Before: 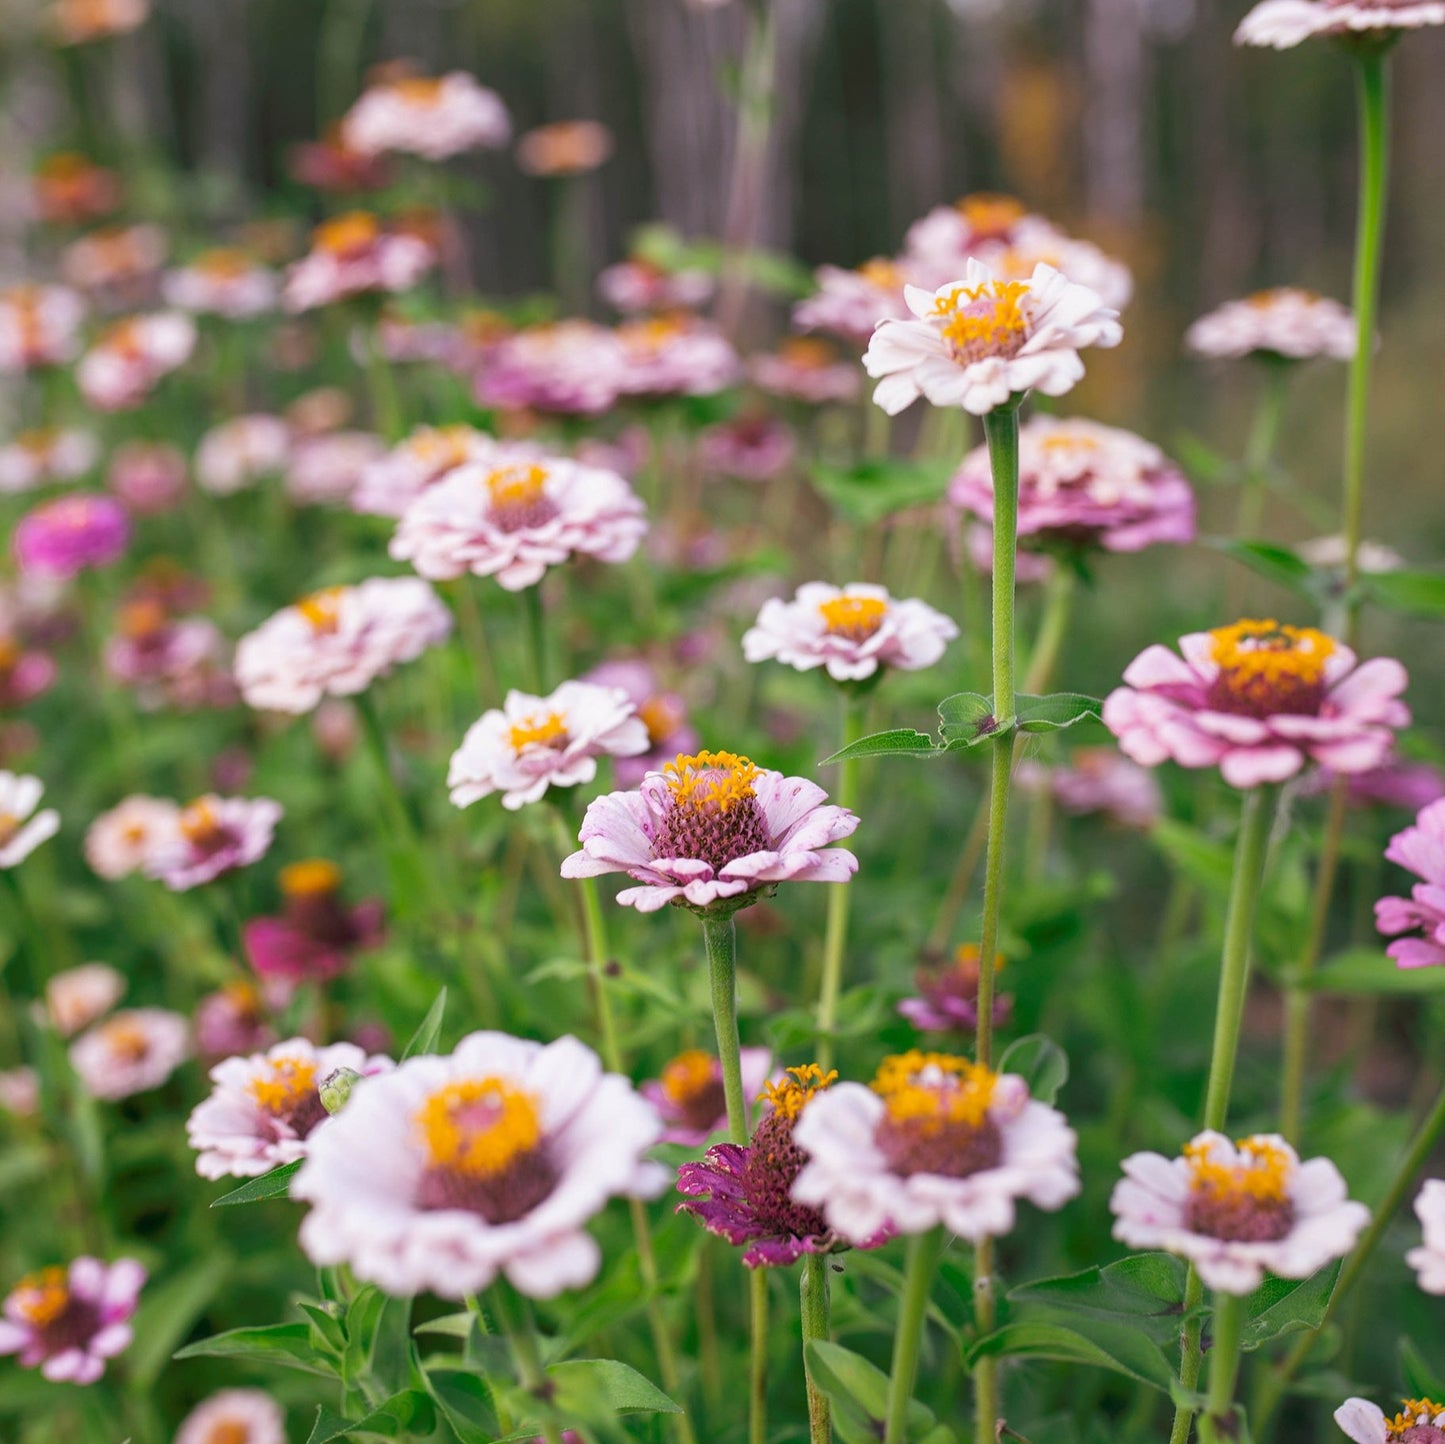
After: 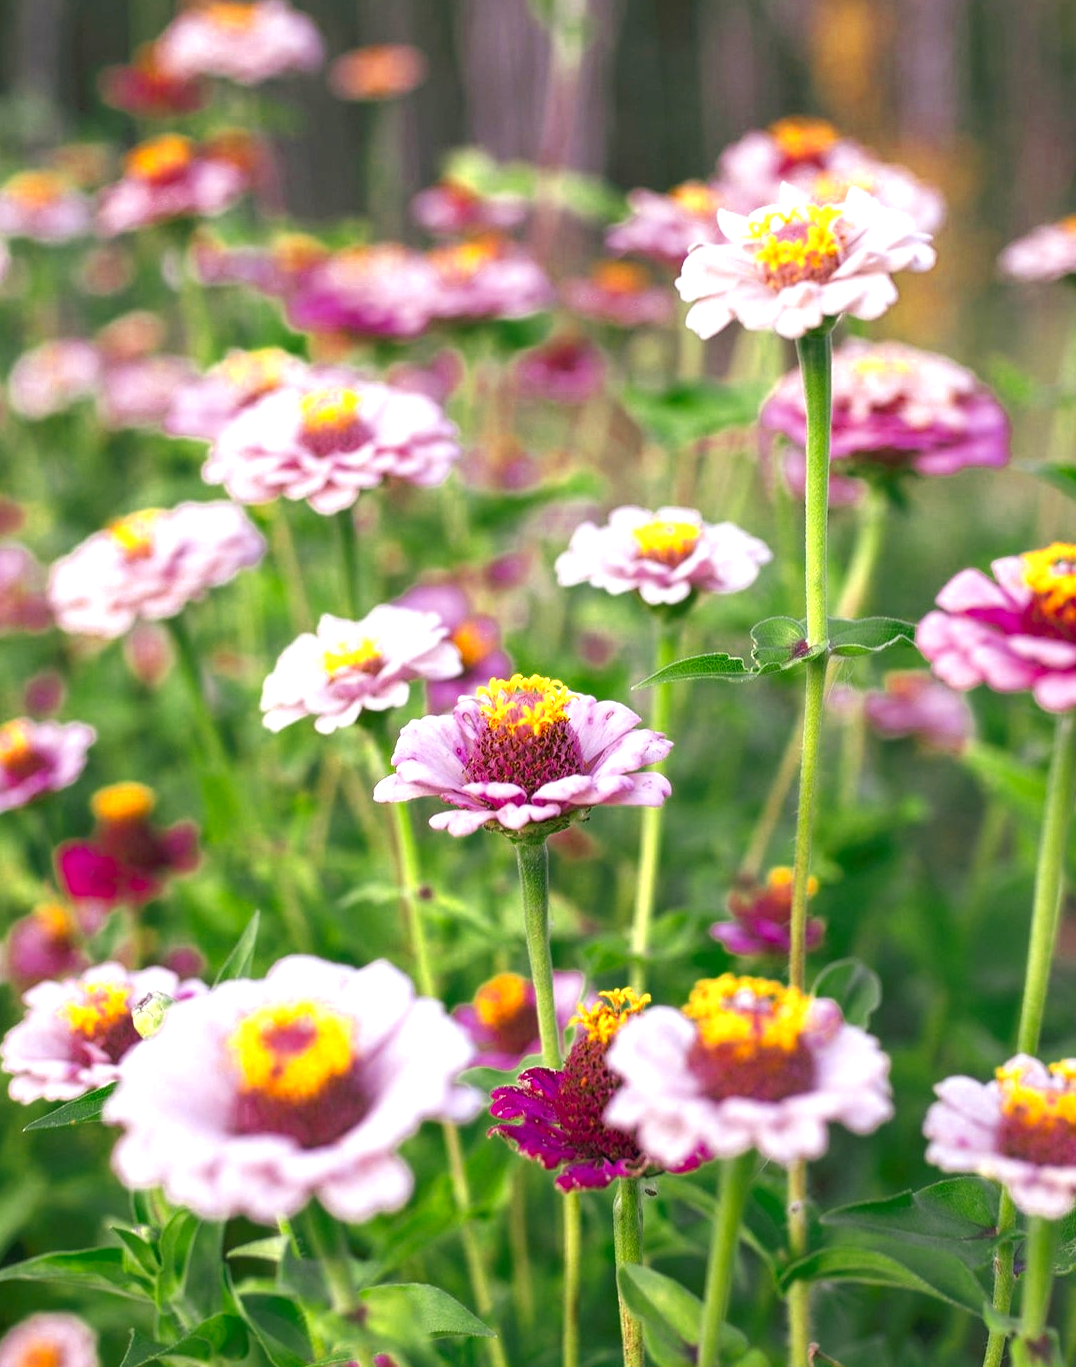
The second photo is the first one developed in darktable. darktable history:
crop and rotate: left 13.003%, top 5.328%, right 12.523%
exposure: exposure 0.638 EV, compensate highlight preservation false
color zones: curves: ch0 [(0.004, 0.305) (0.261, 0.623) (0.389, 0.399) (0.708, 0.571) (0.947, 0.34)]; ch1 [(0.025, 0.645) (0.229, 0.584) (0.326, 0.551) (0.484, 0.262) (0.757, 0.643)]
